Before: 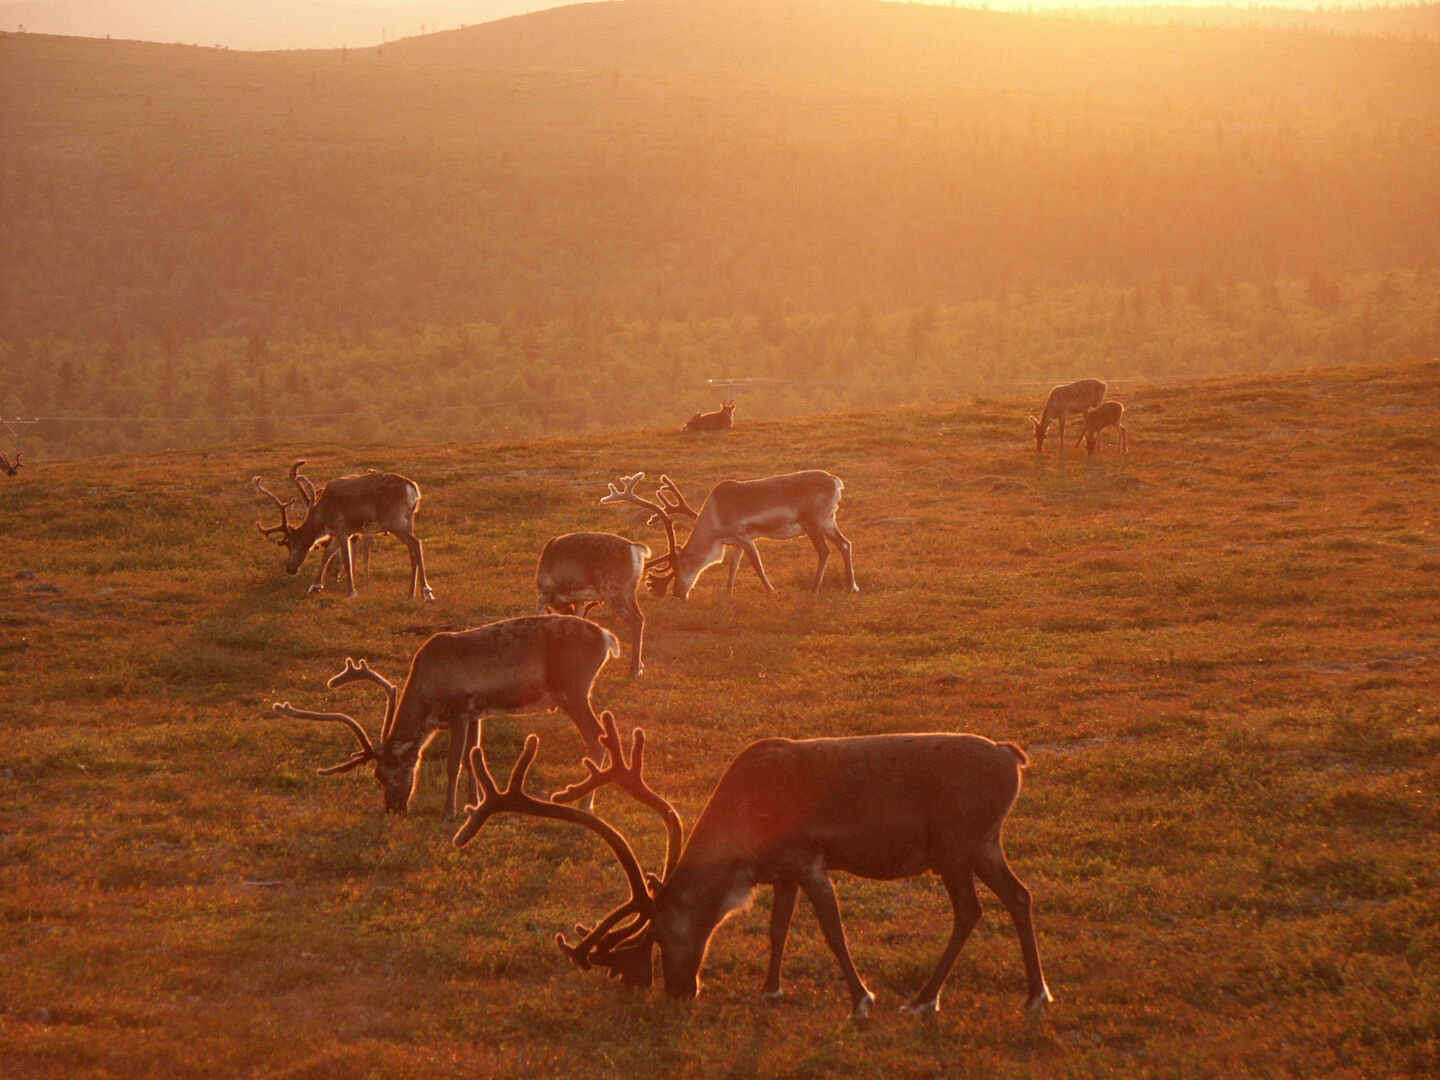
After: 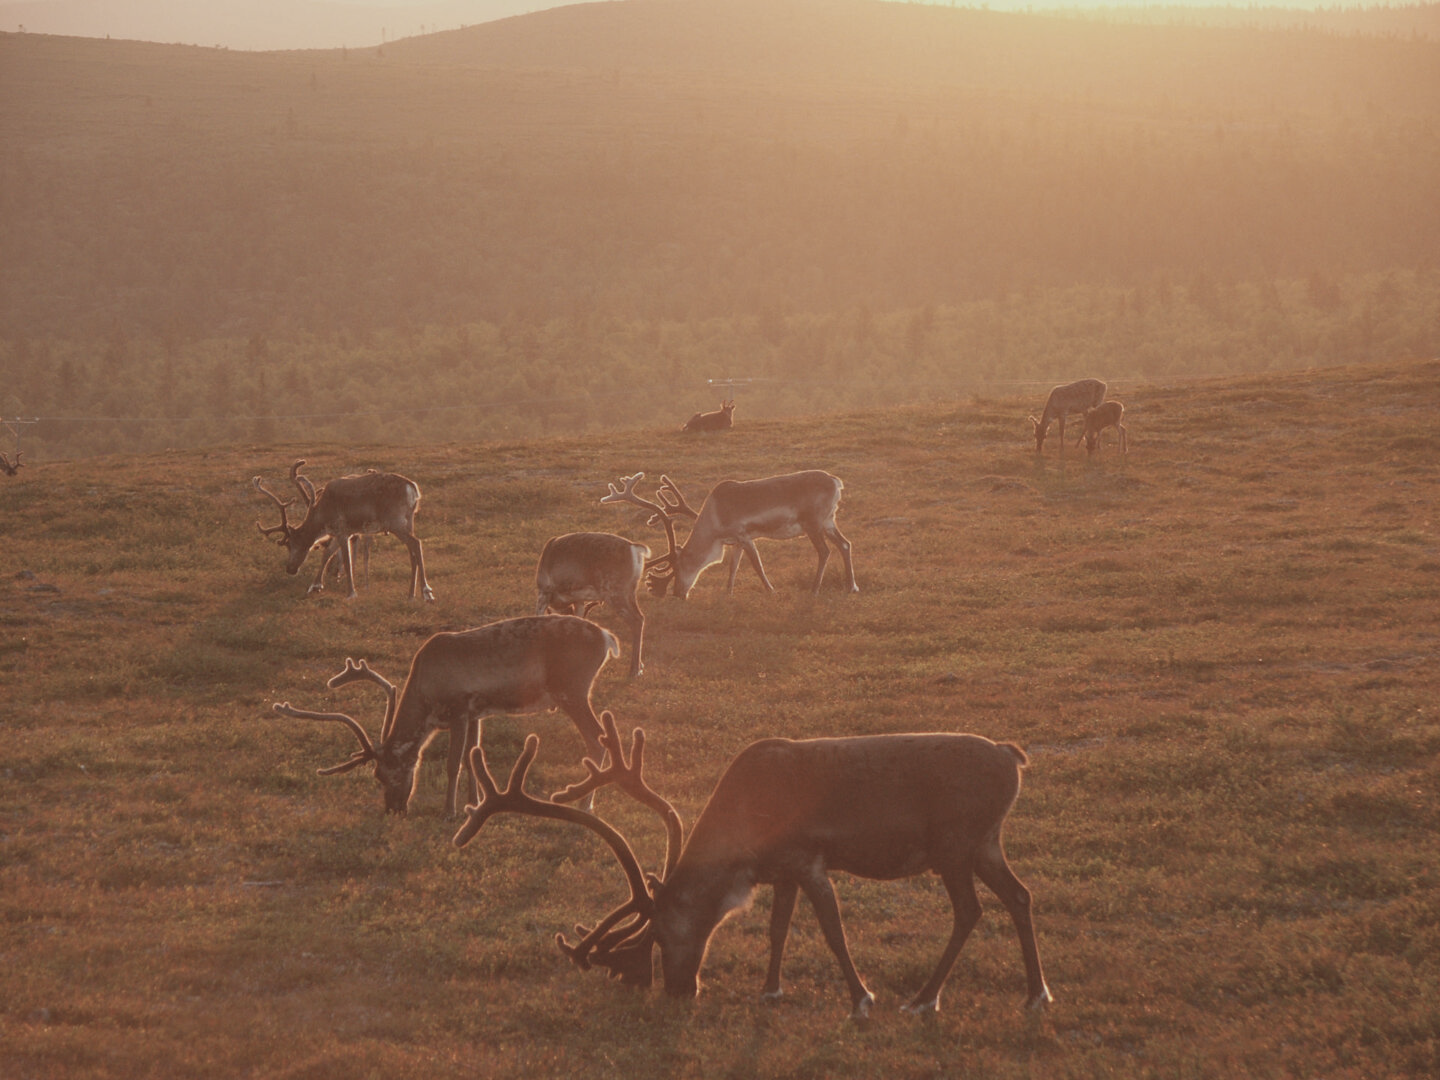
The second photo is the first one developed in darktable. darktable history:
contrast brightness saturation: contrast -0.241, saturation -0.442
